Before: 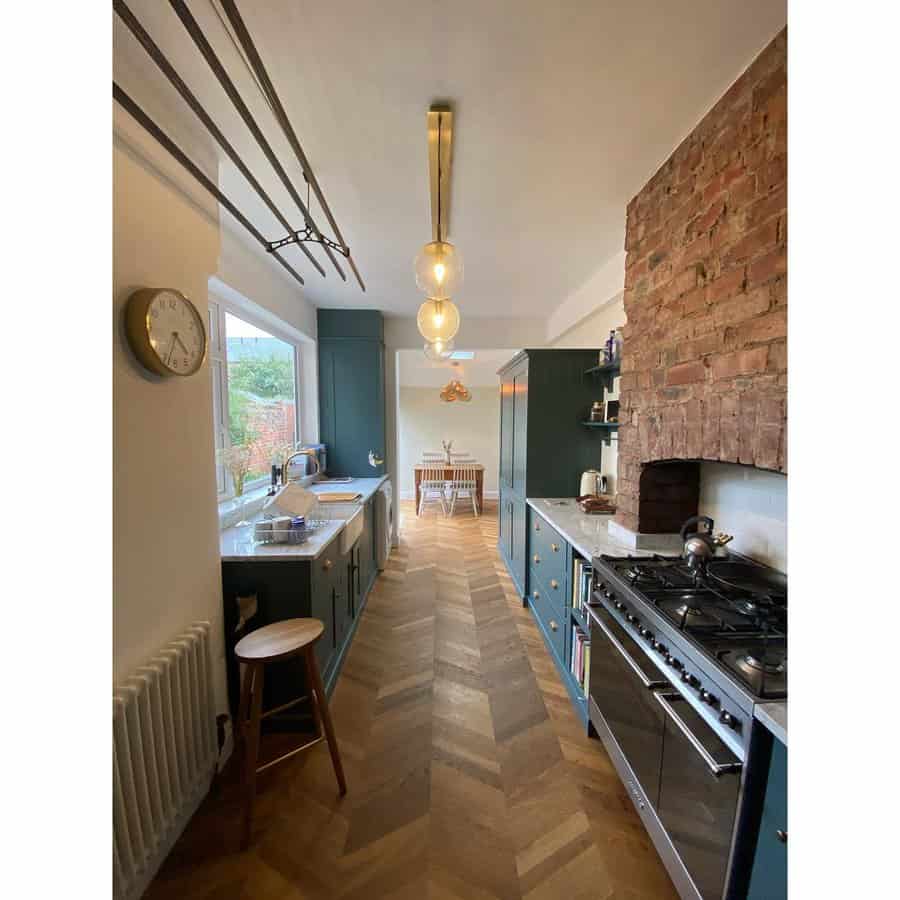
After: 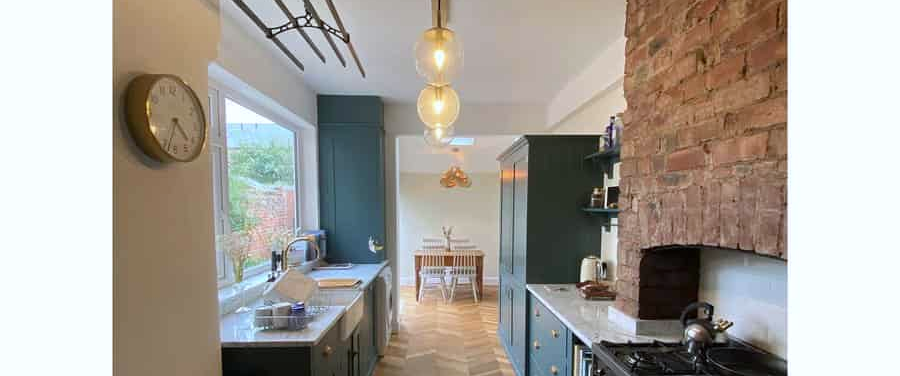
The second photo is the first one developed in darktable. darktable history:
white balance: red 0.976, blue 1.04
crop and rotate: top 23.84%, bottom 34.294%
